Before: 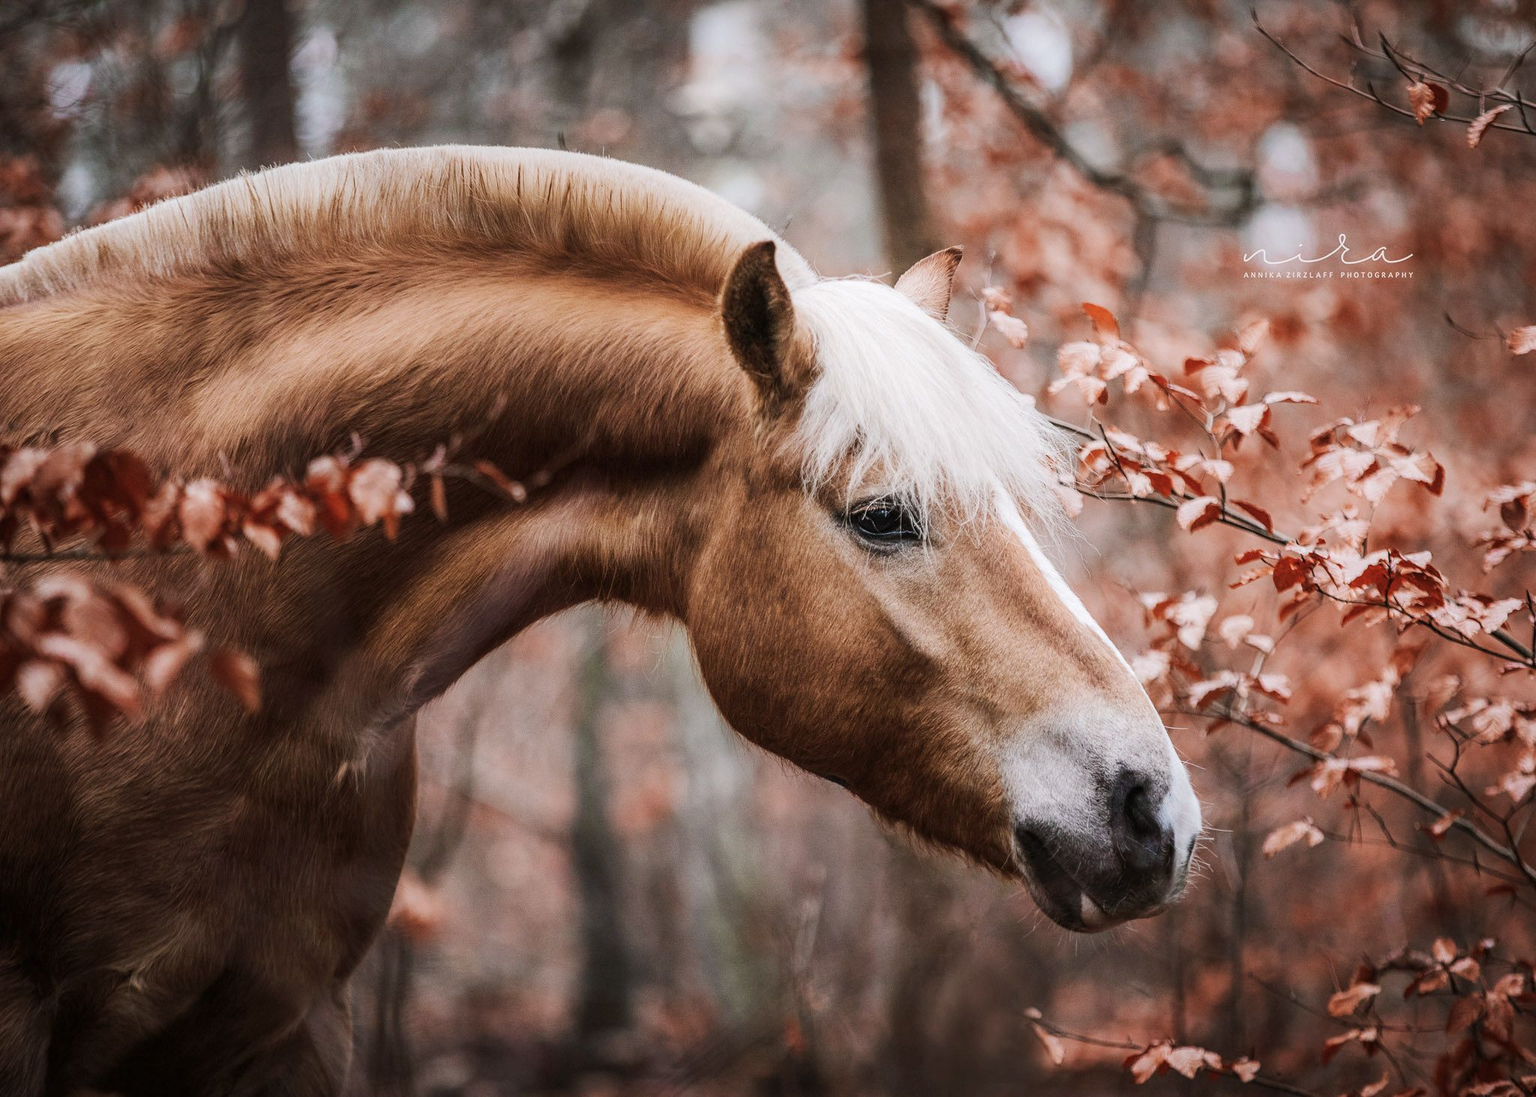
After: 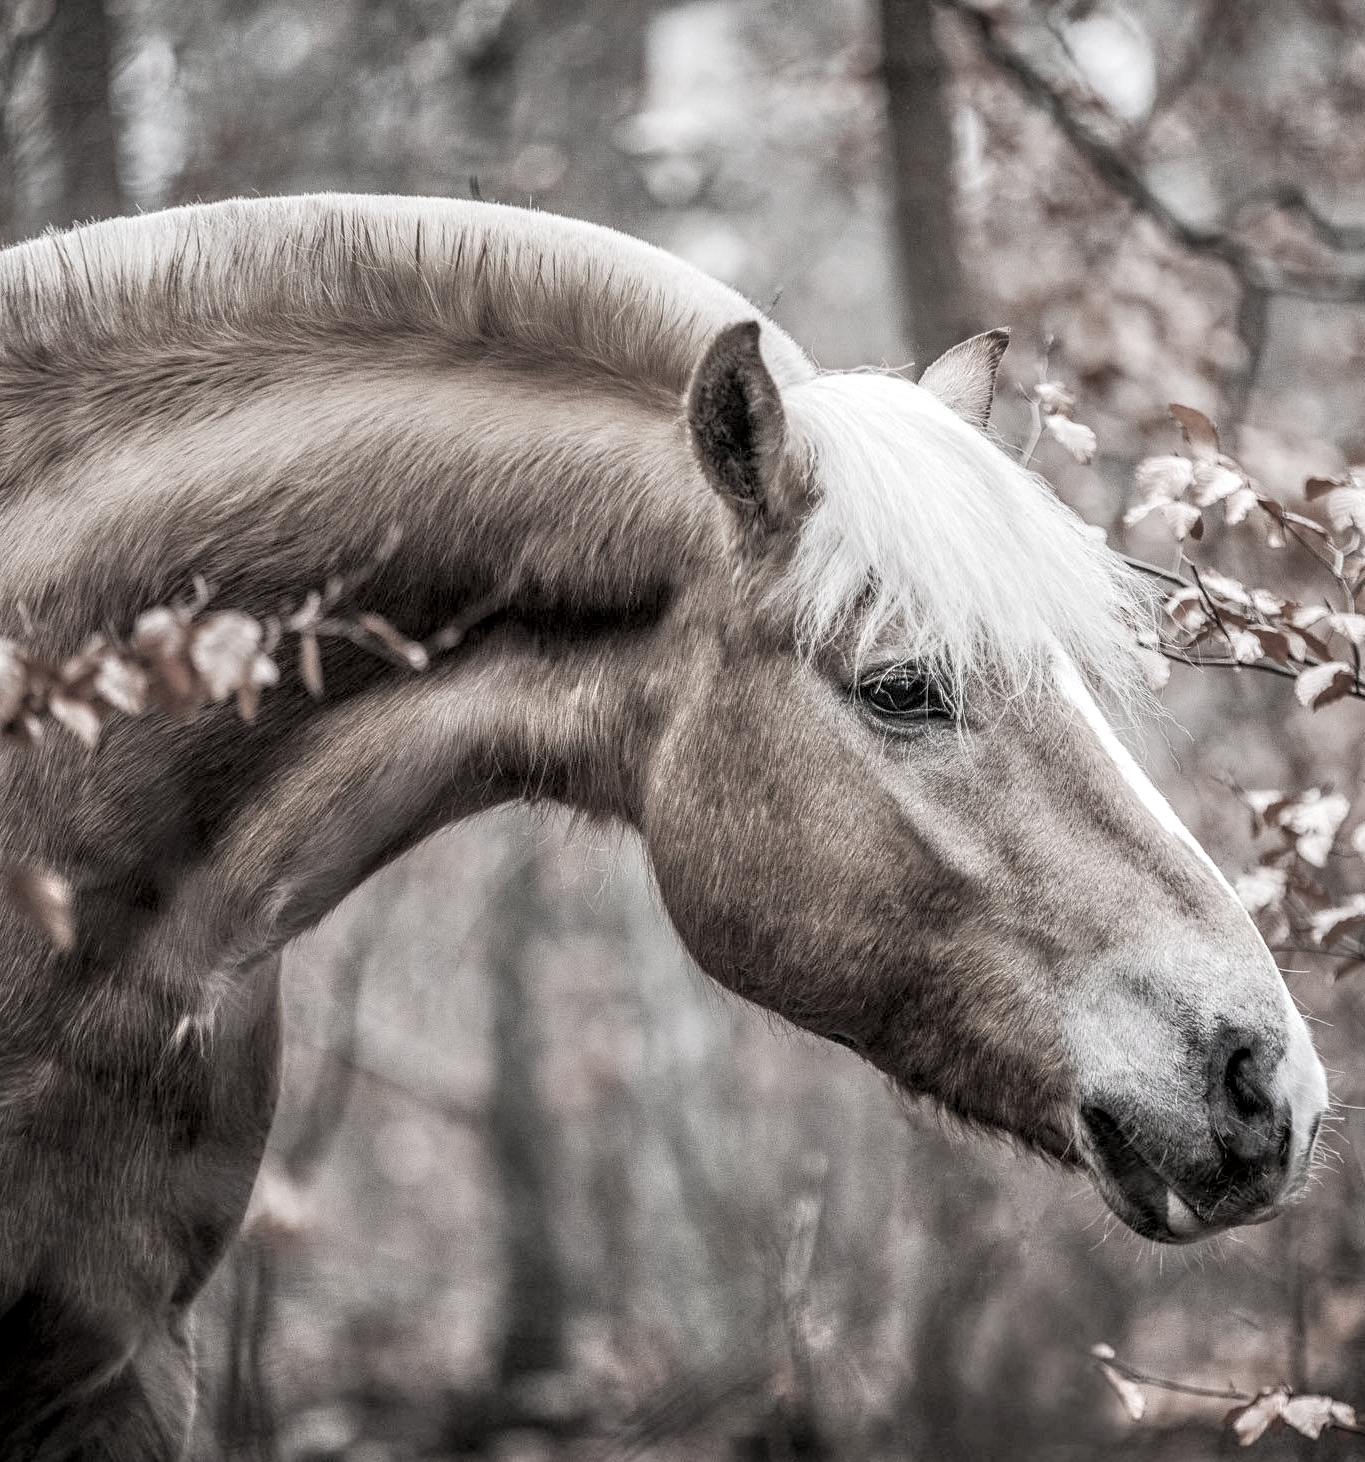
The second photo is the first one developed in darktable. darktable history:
color correction: highlights b* 0.04, saturation 0.208
tone equalizer: -7 EV 0.145 EV, -6 EV 0.582 EV, -5 EV 1.16 EV, -4 EV 1.36 EV, -3 EV 1.18 EV, -2 EV 0.6 EV, -1 EV 0.147 EV, smoothing 1
crop and rotate: left 13.407%, right 19.934%
local contrast: on, module defaults
contrast equalizer: octaves 7, y [[0.5, 0.542, 0.583, 0.625, 0.667, 0.708], [0.5 ×6], [0.5 ×6], [0 ×6], [0 ×6]], mix 0.314
